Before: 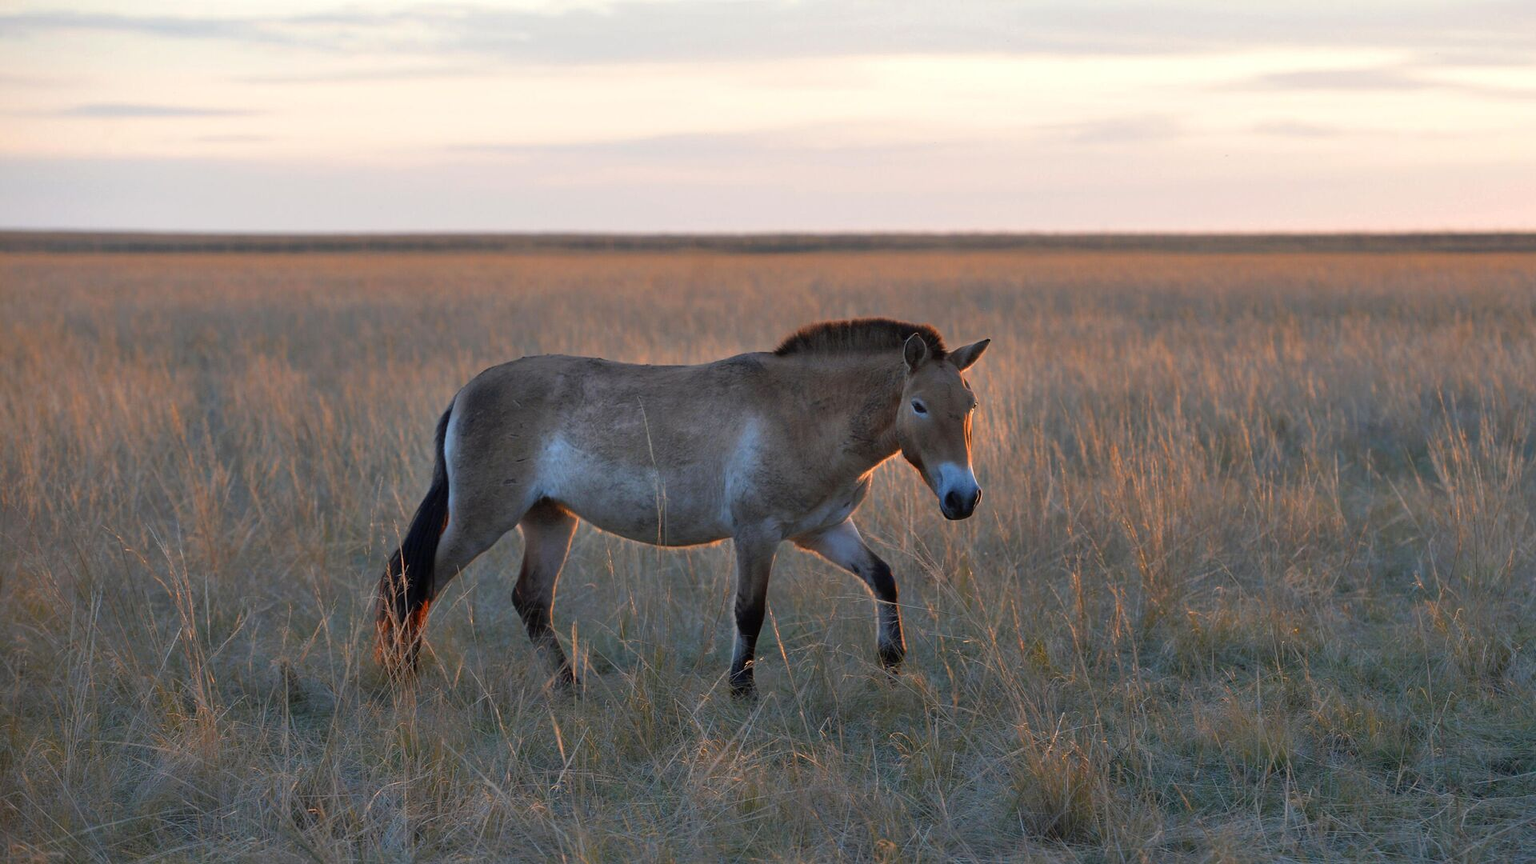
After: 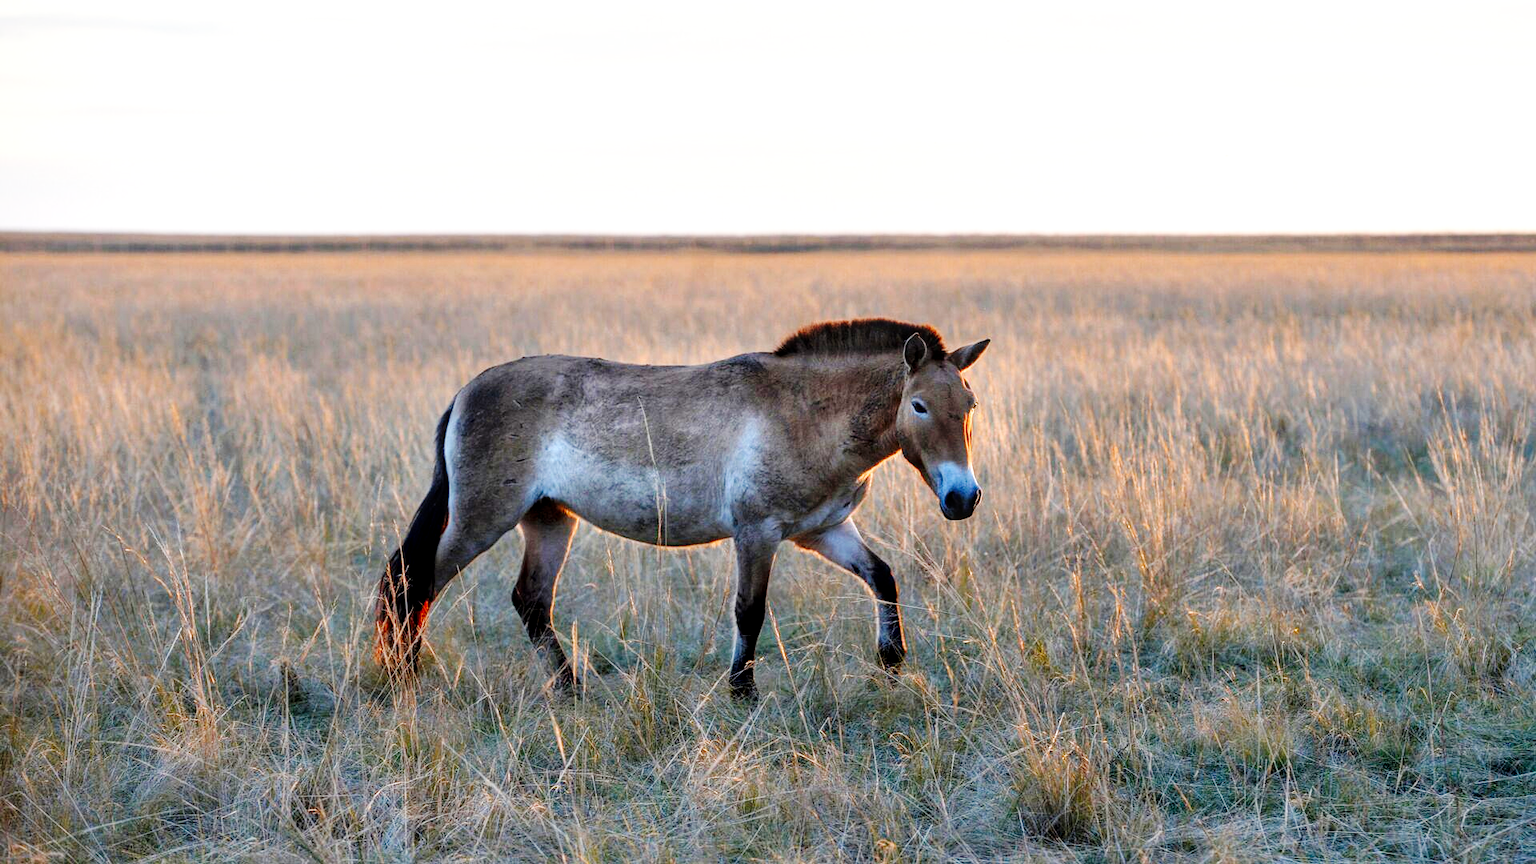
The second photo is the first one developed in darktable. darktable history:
local contrast: detail 130%
base curve: curves: ch0 [(0, 0) (0, 0) (0.002, 0.001) (0.008, 0.003) (0.019, 0.011) (0.037, 0.037) (0.064, 0.11) (0.102, 0.232) (0.152, 0.379) (0.216, 0.524) (0.296, 0.665) (0.394, 0.789) (0.512, 0.881) (0.651, 0.945) (0.813, 0.986) (1, 1)], preserve colors none
